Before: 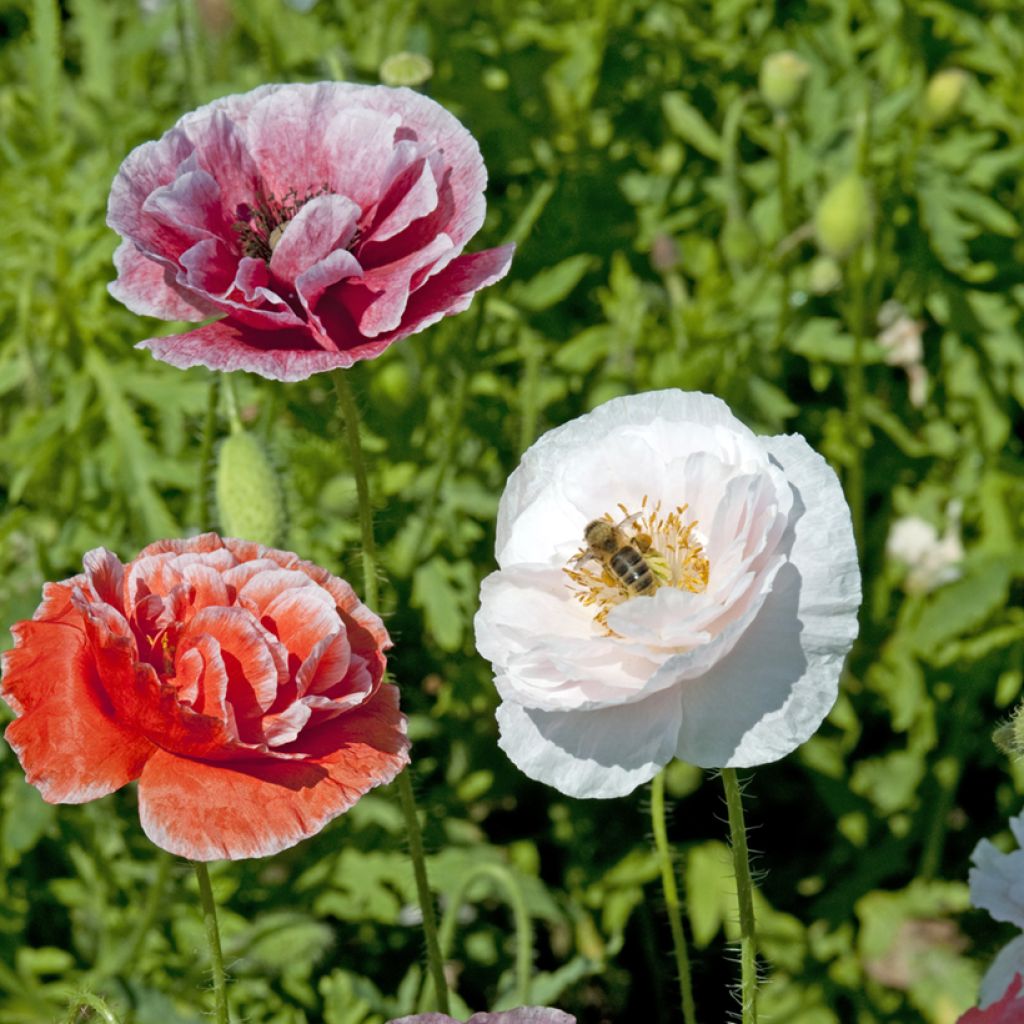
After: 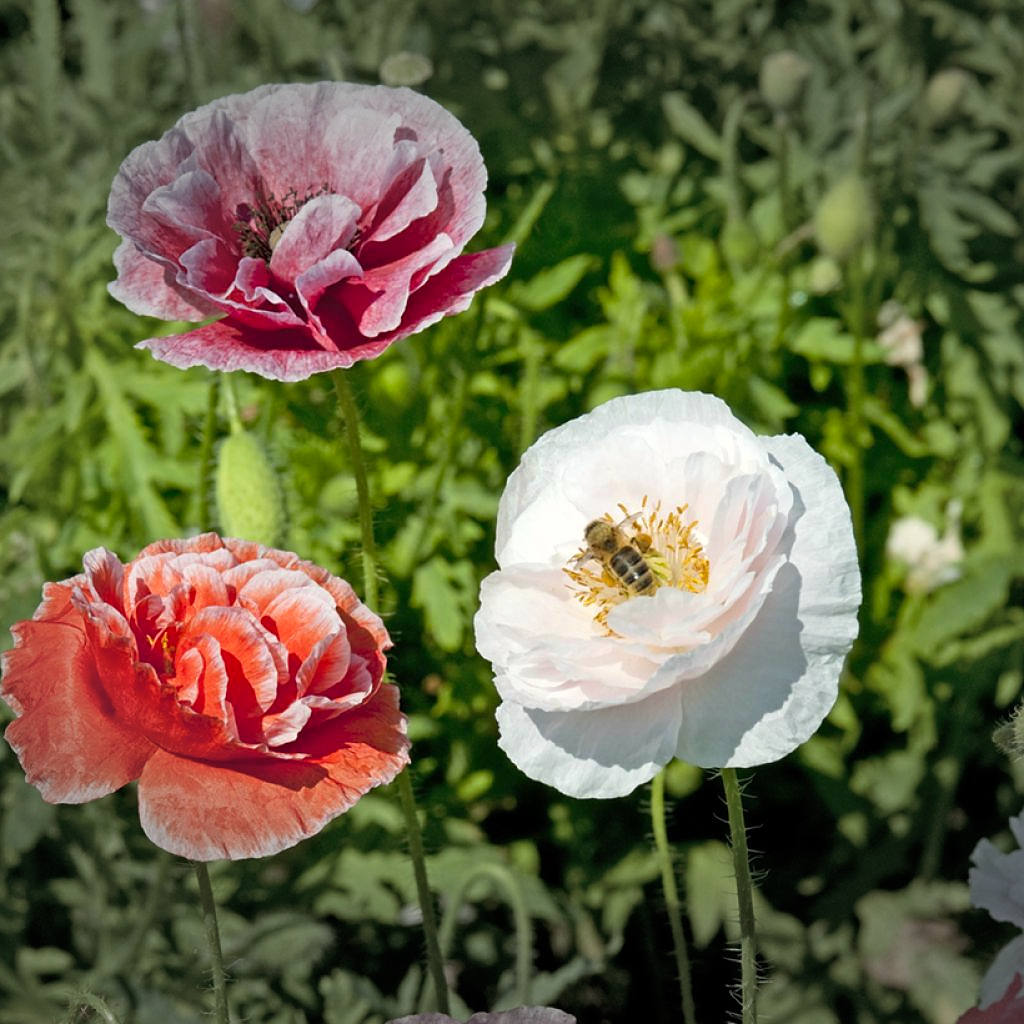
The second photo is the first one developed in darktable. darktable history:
color correction: highlights b* 2.94
contrast brightness saturation: contrast 0.097, brightness 0.04, saturation 0.086
sharpen: radius 0.984, amount 0.61
vignetting: fall-off start 78.78%, width/height ratio 1.328, unbound false
